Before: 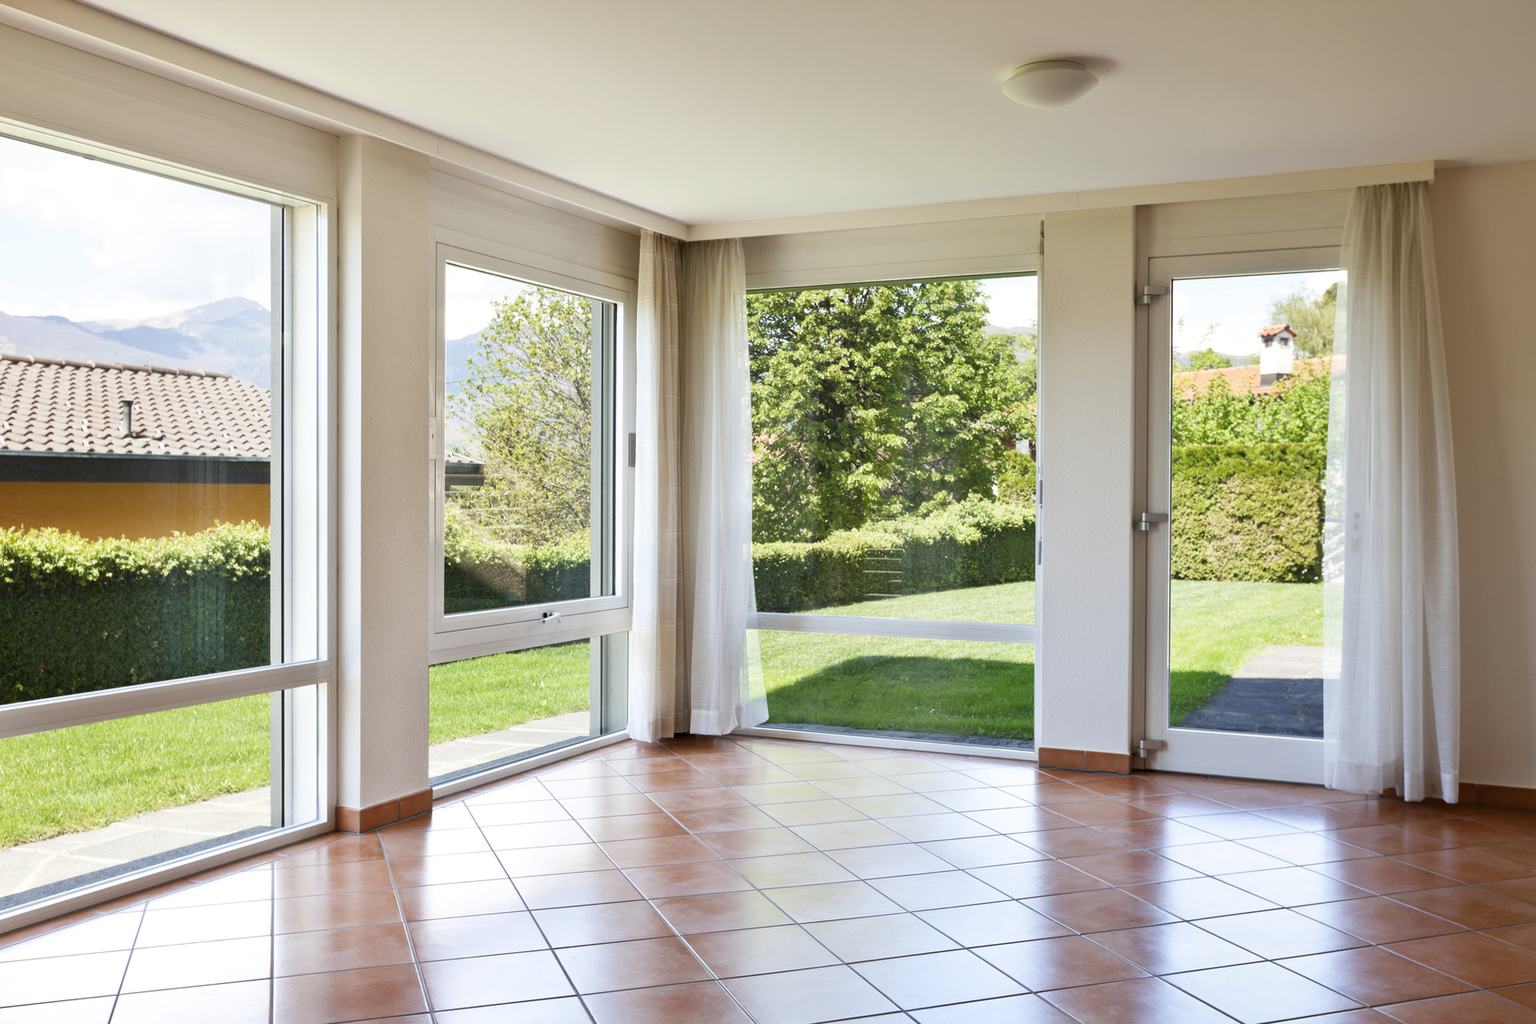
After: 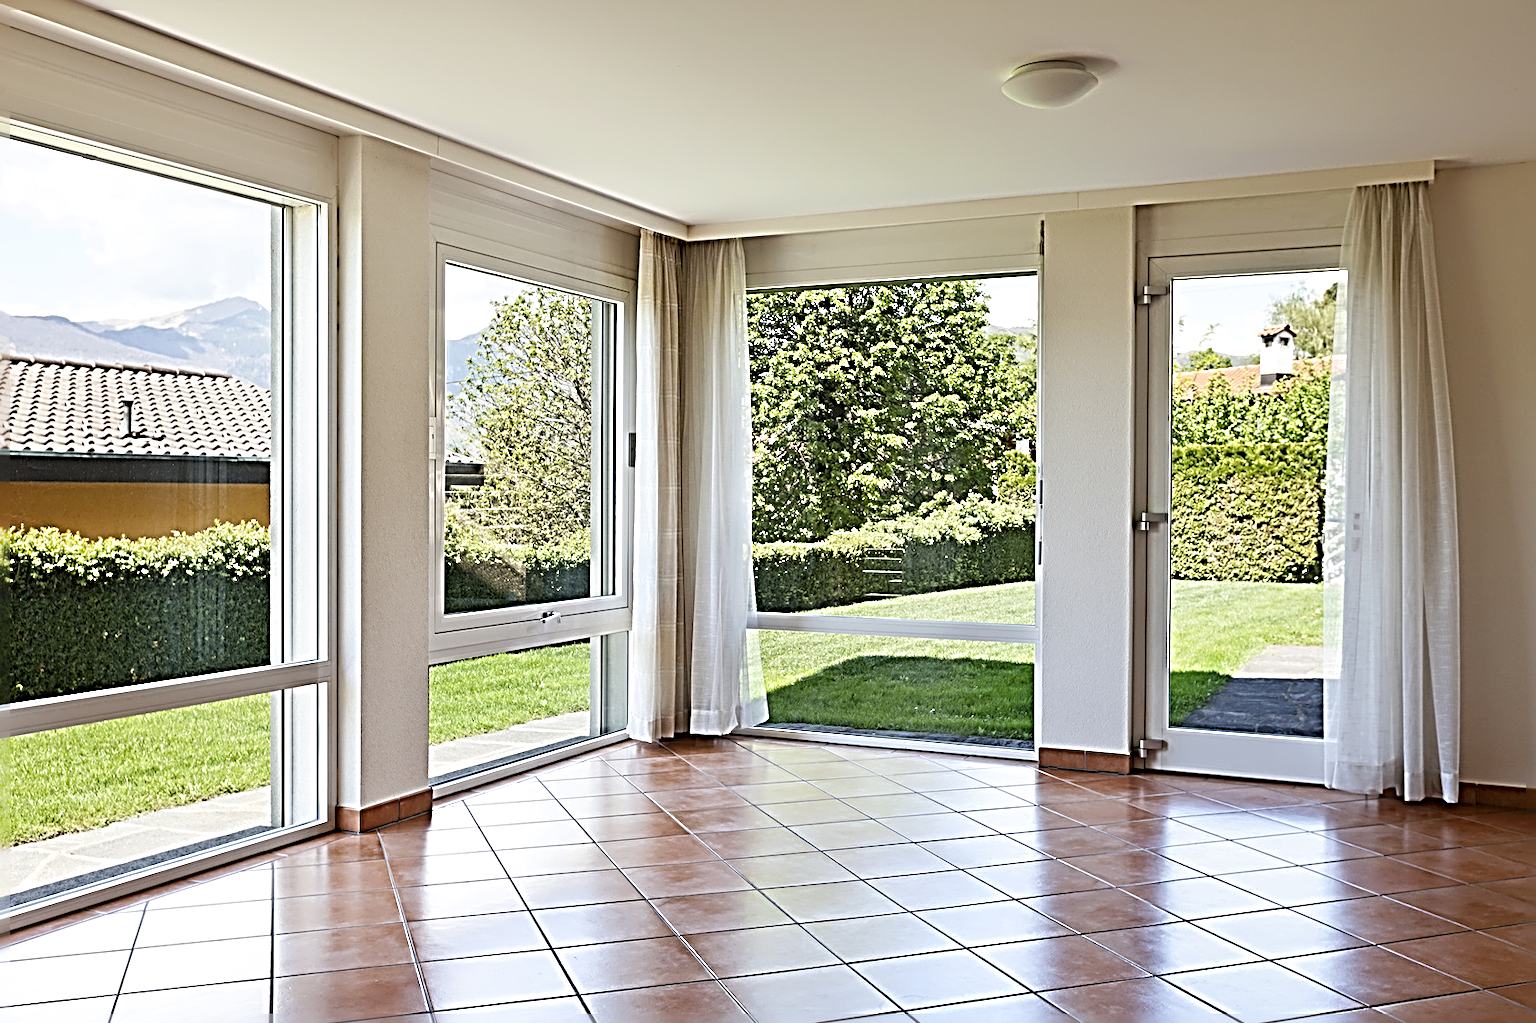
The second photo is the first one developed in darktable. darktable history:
sharpen: radius 4.028, amount 1.988
